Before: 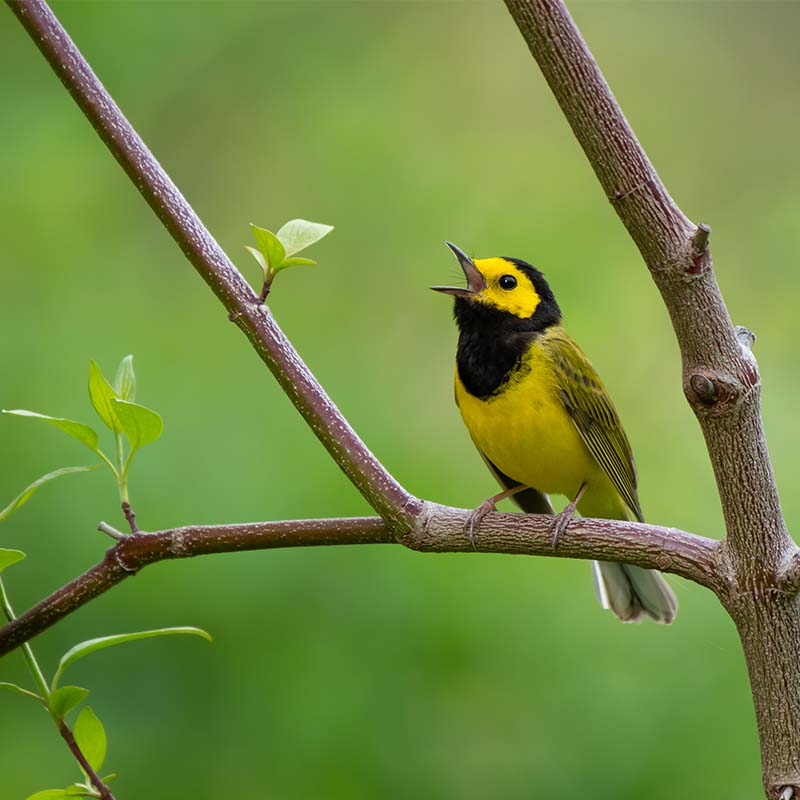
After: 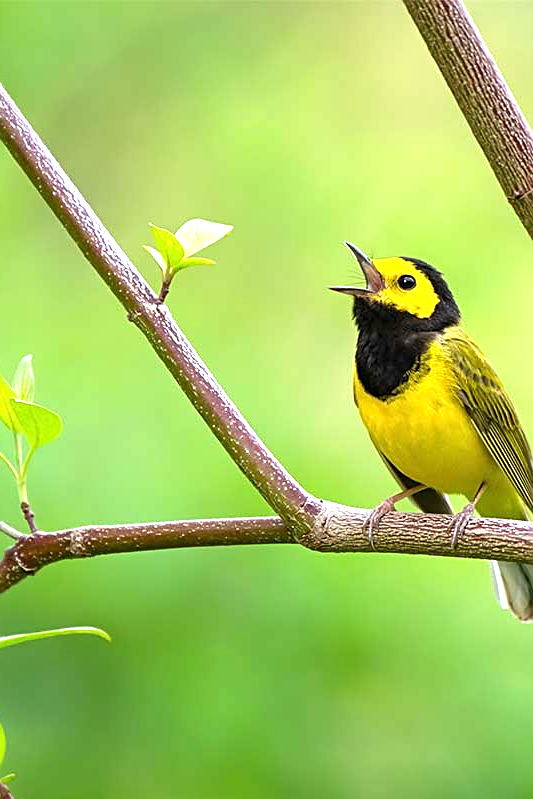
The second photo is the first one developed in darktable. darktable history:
exposure: black level correction 0, exposure 1.2 EV, compensate exposure bias true, compensate highlight preservation false
crop and rotate: left 12.673%, right 20.66%
sharpen: on, module defaults
